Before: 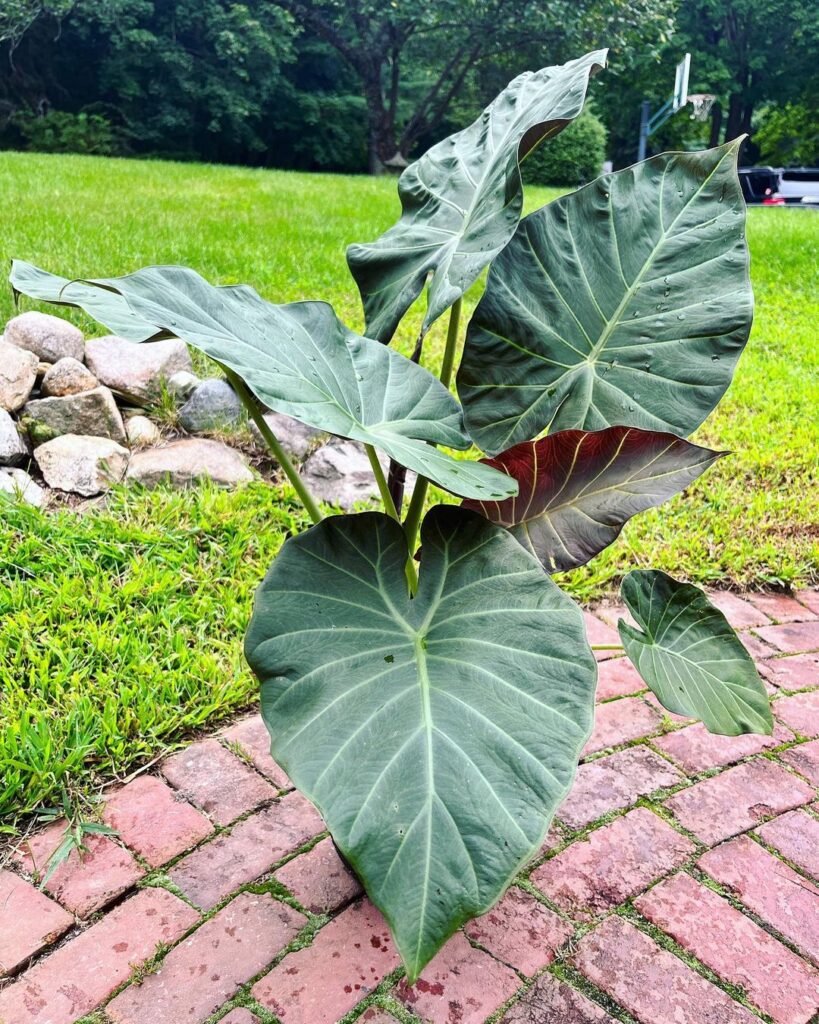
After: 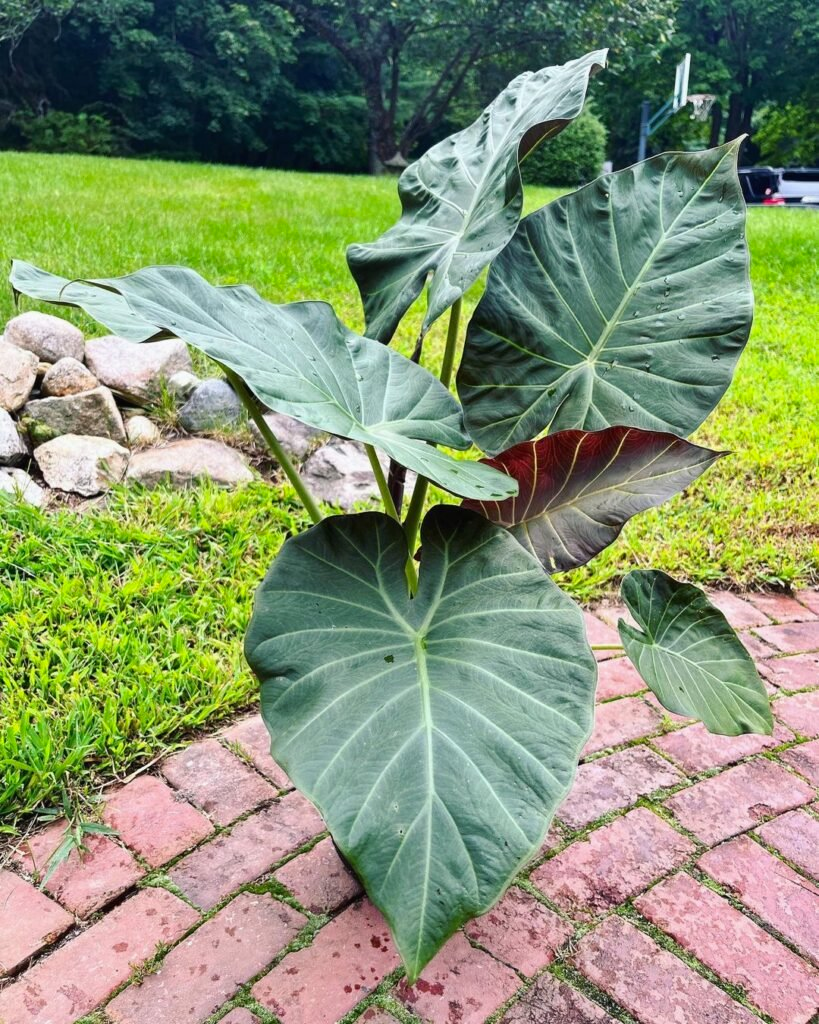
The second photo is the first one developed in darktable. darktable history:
contrast brightness saturation: contrast -0.02, brightness -0.01, saturation 0.03
white balance: emerald 1
